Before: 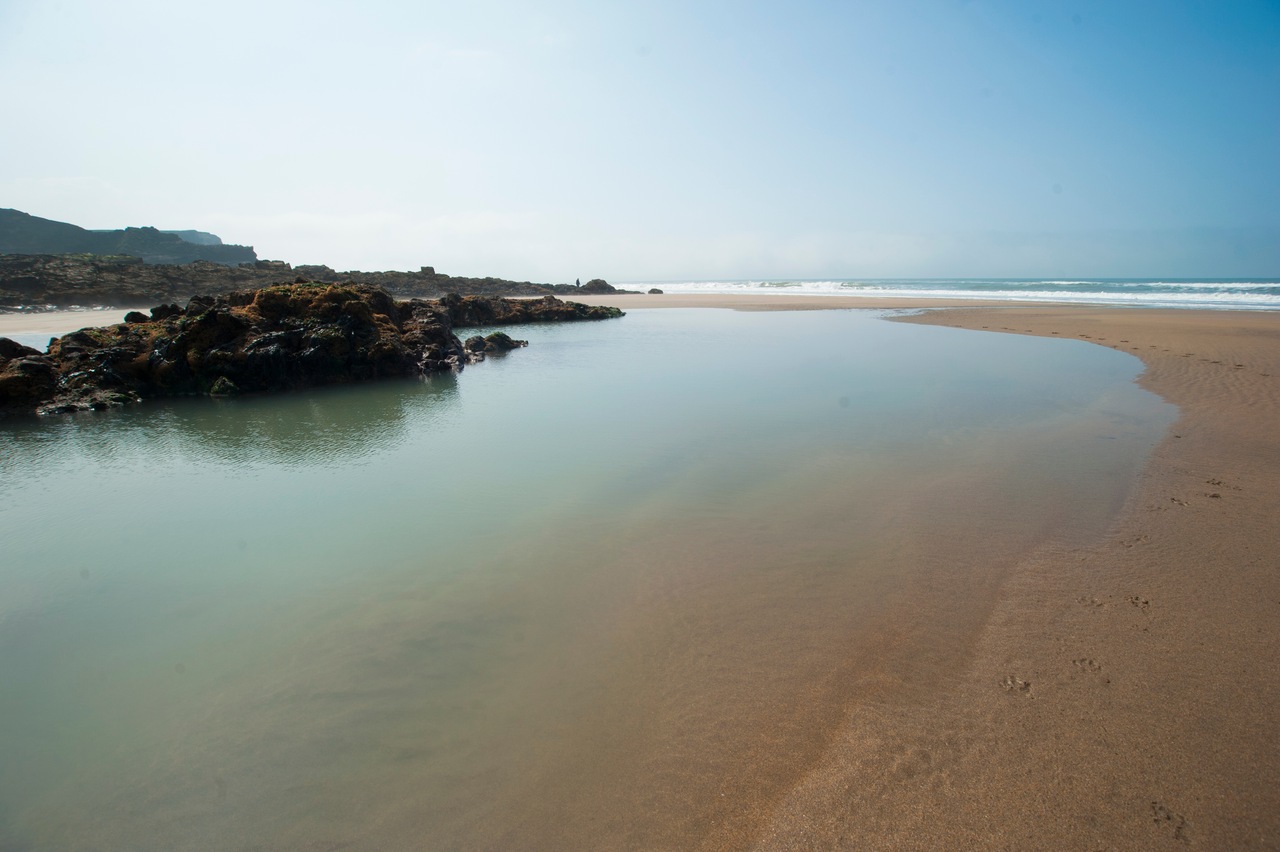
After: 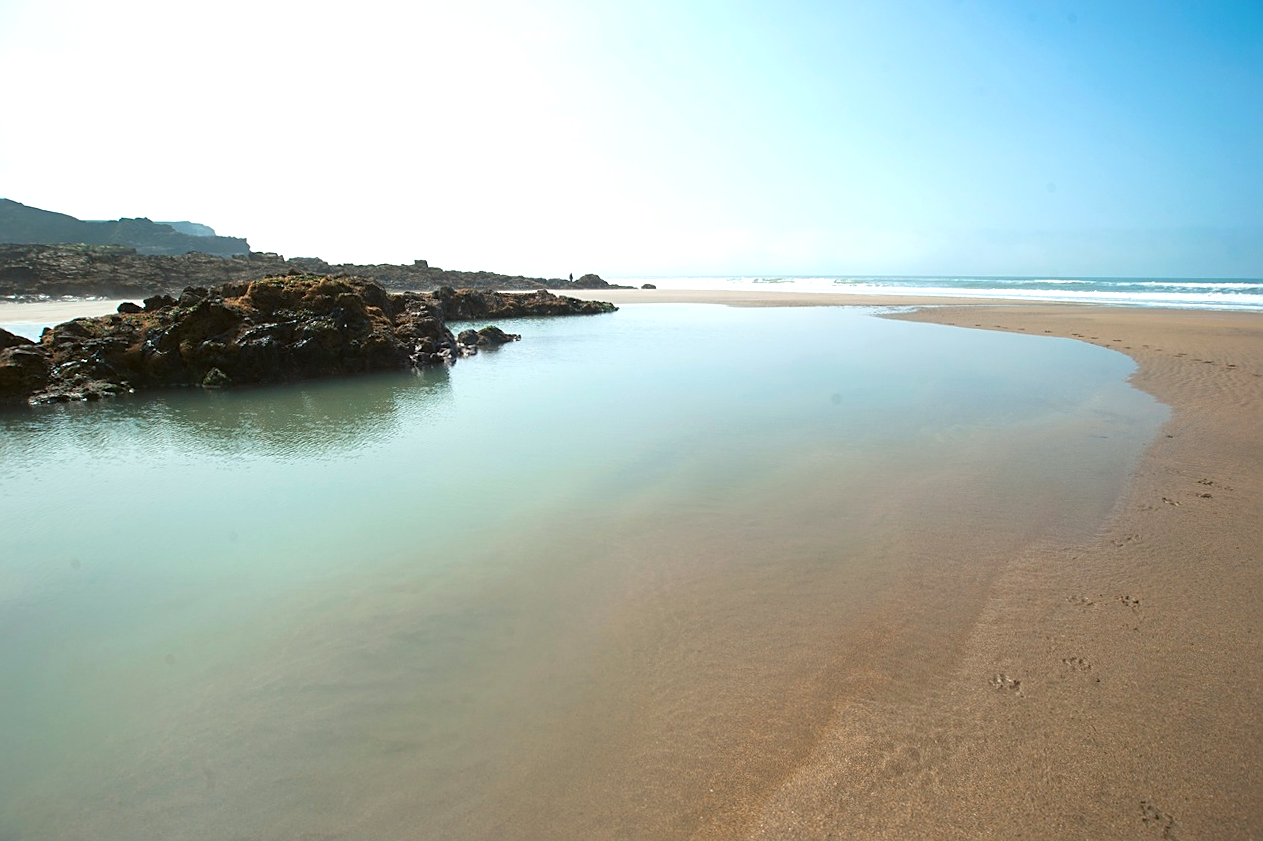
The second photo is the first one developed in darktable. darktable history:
crop and rotate: angle -0.5°
sharpen: on, module defaults
color balance: lift [1.004, 1.002, 1.002, 0.998], gamma [1, 1.007, 1.002, 0.993], gain [1, 0.977, 1.013, 1.023], contrast -3.64%
exposure: black level correction 0, exposure 0.7 EV, compensate exposure bias true, compensate highlight preservation false
color zones: curves: ch0 [(0, 0.5) (0.143, 0.5) (0.286, 0.456) (0.429, 0.5) (0.571, 0.5) (0.714, 0.5) (0.857, 0.5) (1, 0.5)]; ch1 [(0, 0.5) (0.143, 0.5) (0.286, 0.422) (0.429, 0.5) (0.571, 0.5) (0.714, 0.5) (0.857, 0.5) (1, 0.5)]
